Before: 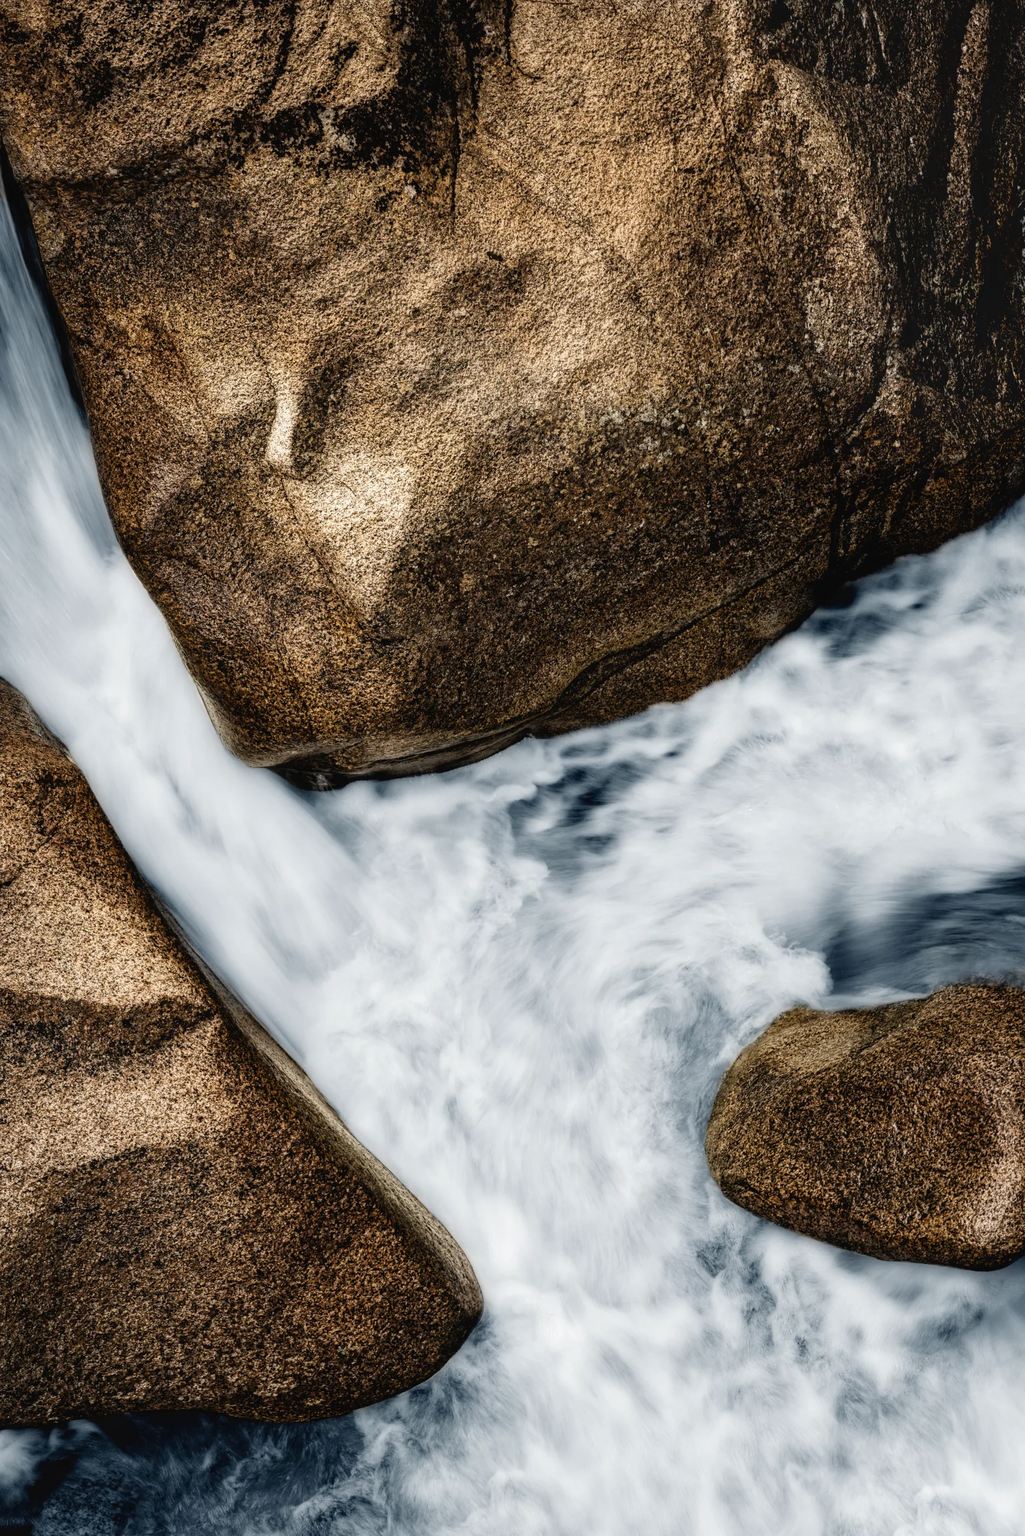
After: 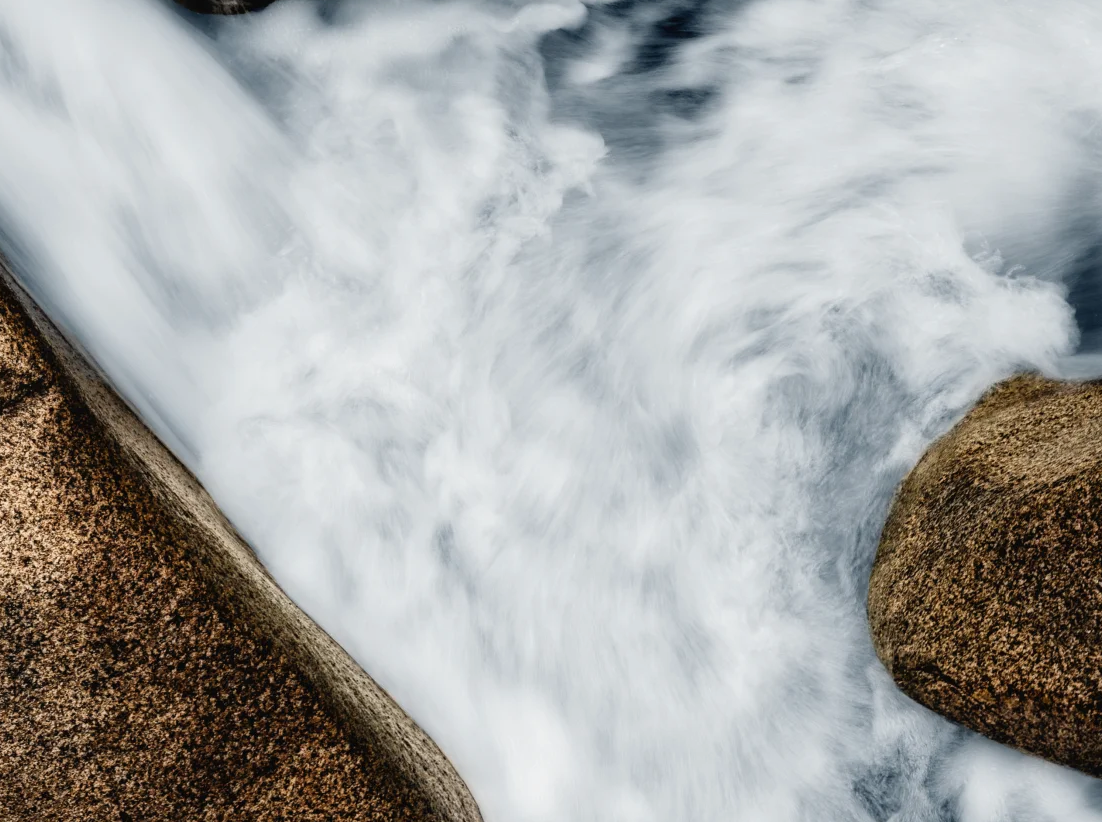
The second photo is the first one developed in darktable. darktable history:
crop: left 18.056%, top 50.94%, right 17.391%, bottom 16.939%
exposure: exposure -0.052 EV, compensate exposure bias true, compensate highlight preservation false
